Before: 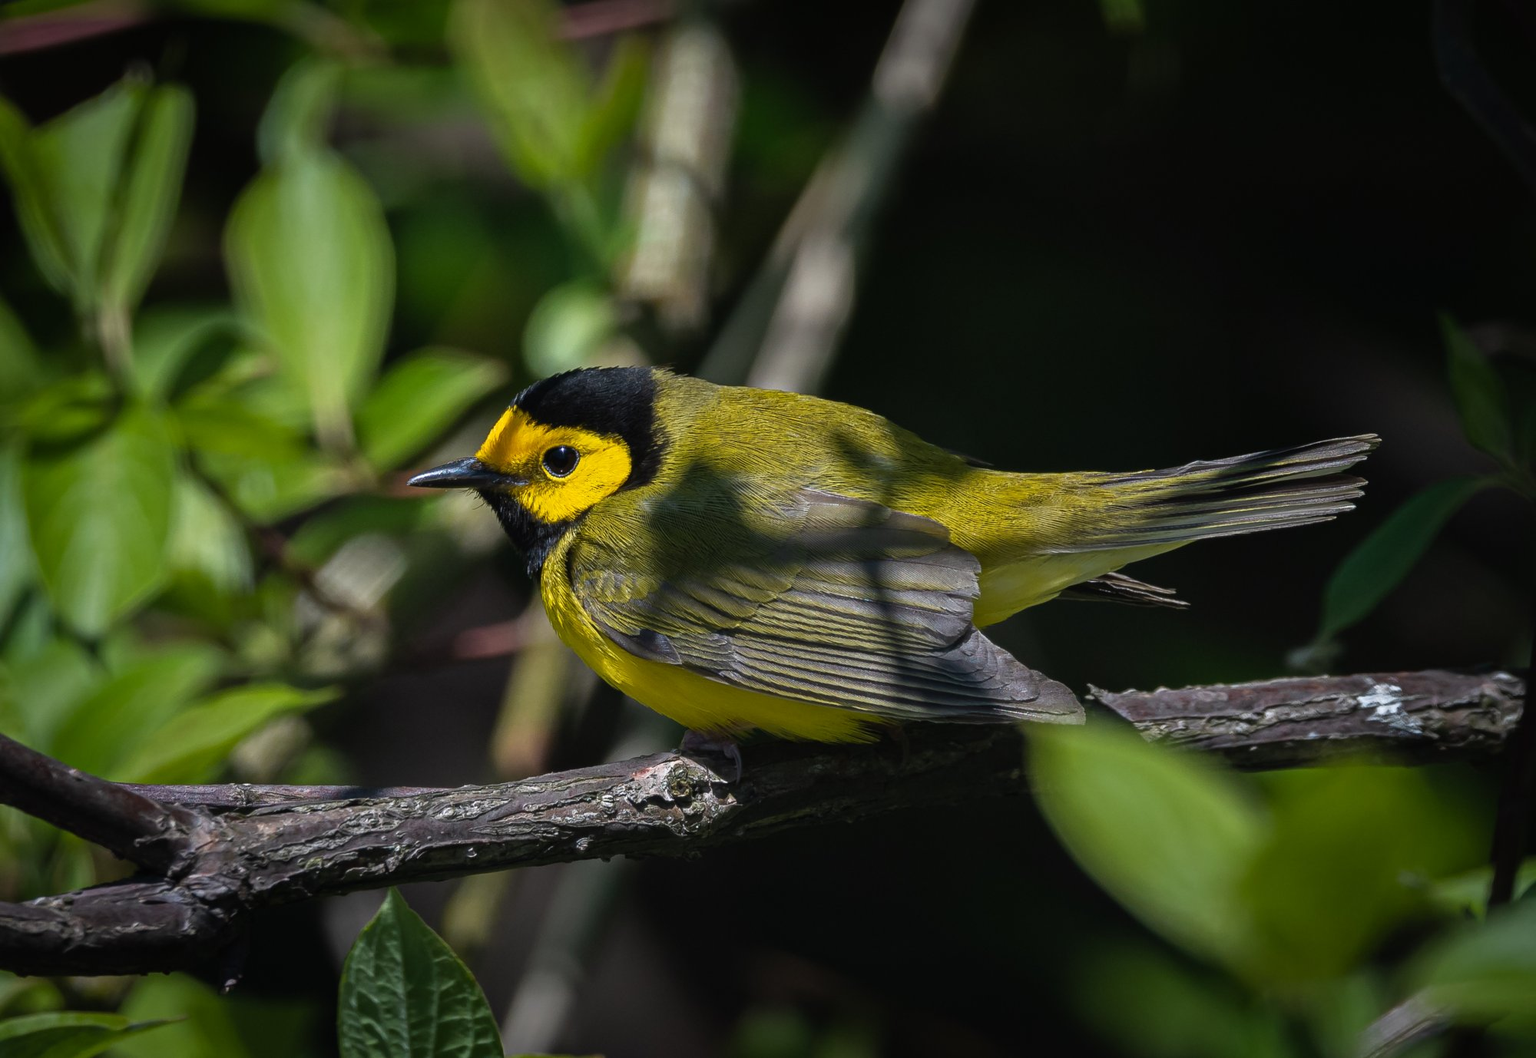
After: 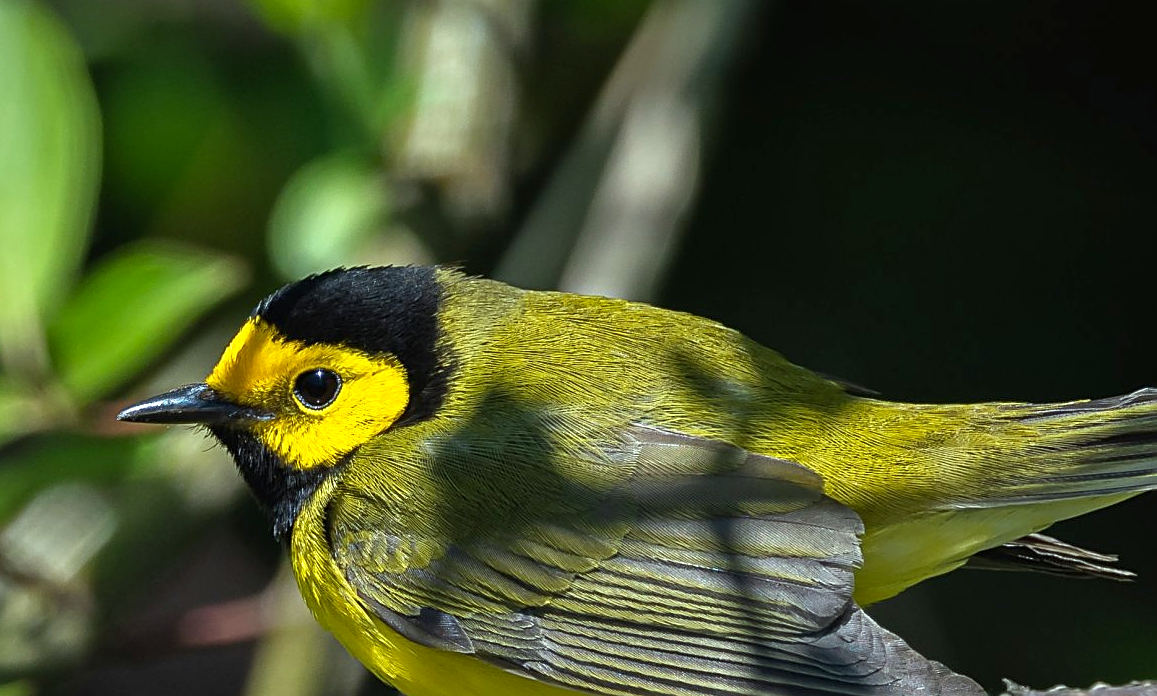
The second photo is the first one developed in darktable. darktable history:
shadows and highlights: radius 94.31, shadows -14.13, white point adjustment 0.215, highlights 31.43, compress 48.34%, soften with gaussian
sharpen: on, module defaults
crop: left 20.669%, top 15.424%, right 21.431%, bottom 34.015%
exposure: black level correction 0.001, exposure 0.499 EV, compensate exposure bias true, compensate highlight preservation false
color correction: highlights a* -8.2, highlights b* 3.09
